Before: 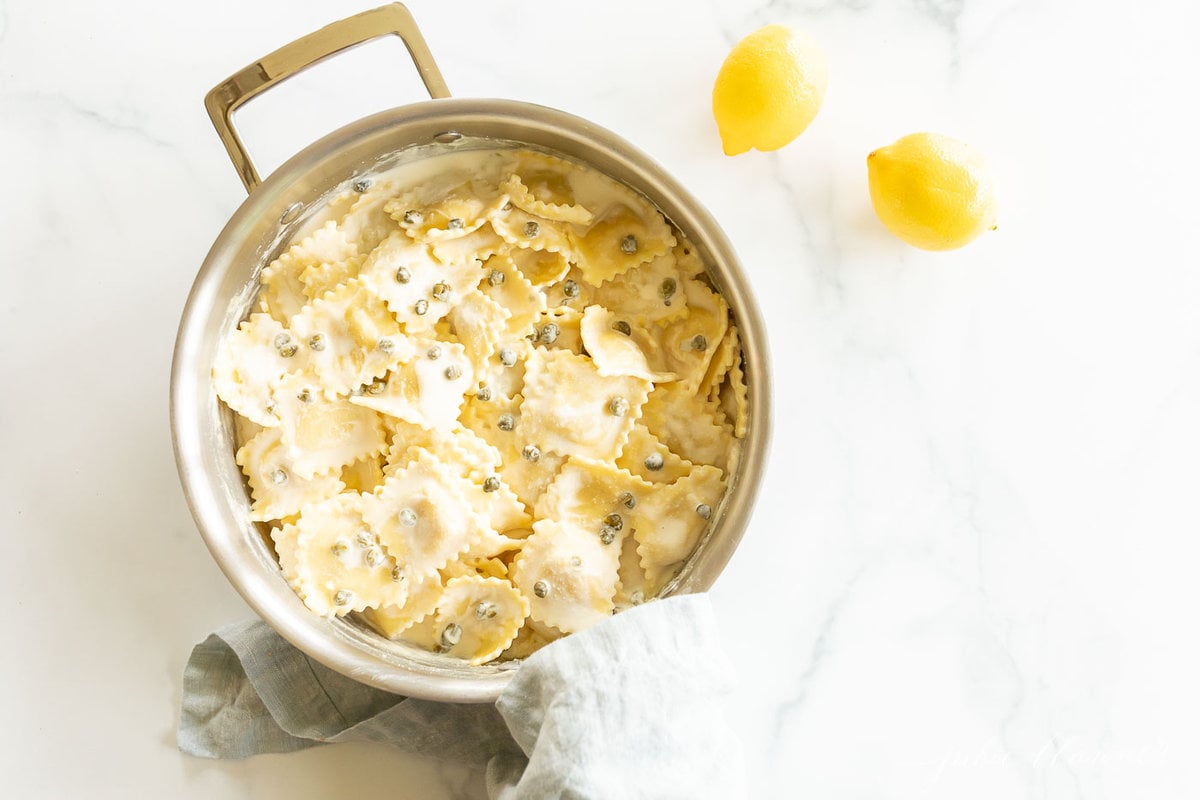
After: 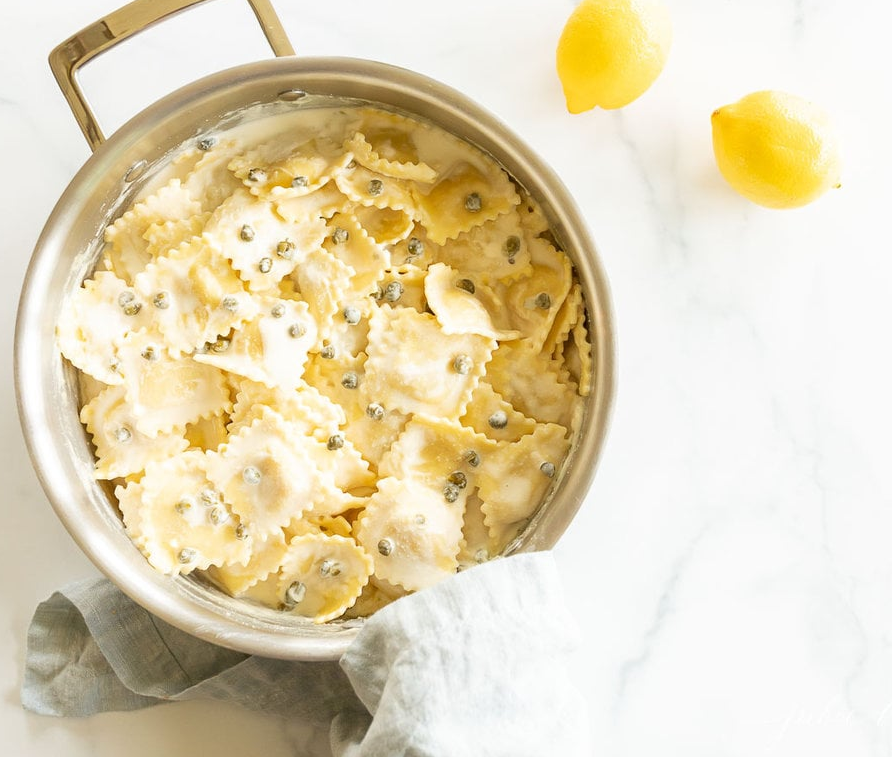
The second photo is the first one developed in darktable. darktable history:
crop and rotate: left 13.06%, top 5.316%, right 12.539%
